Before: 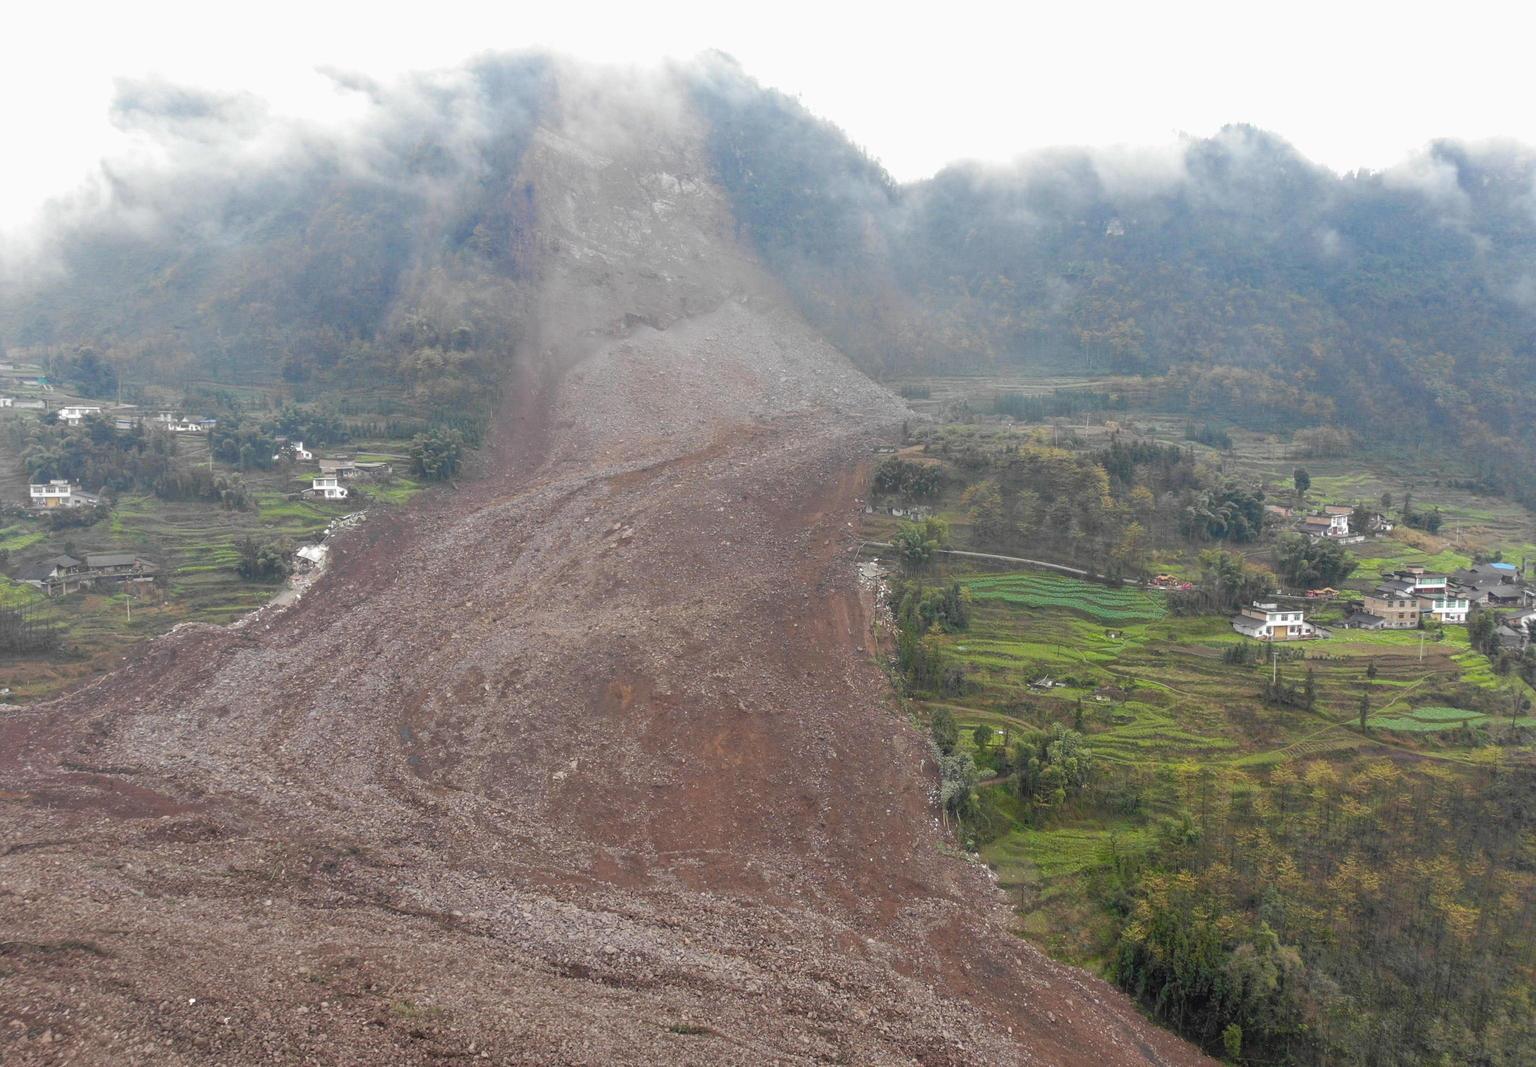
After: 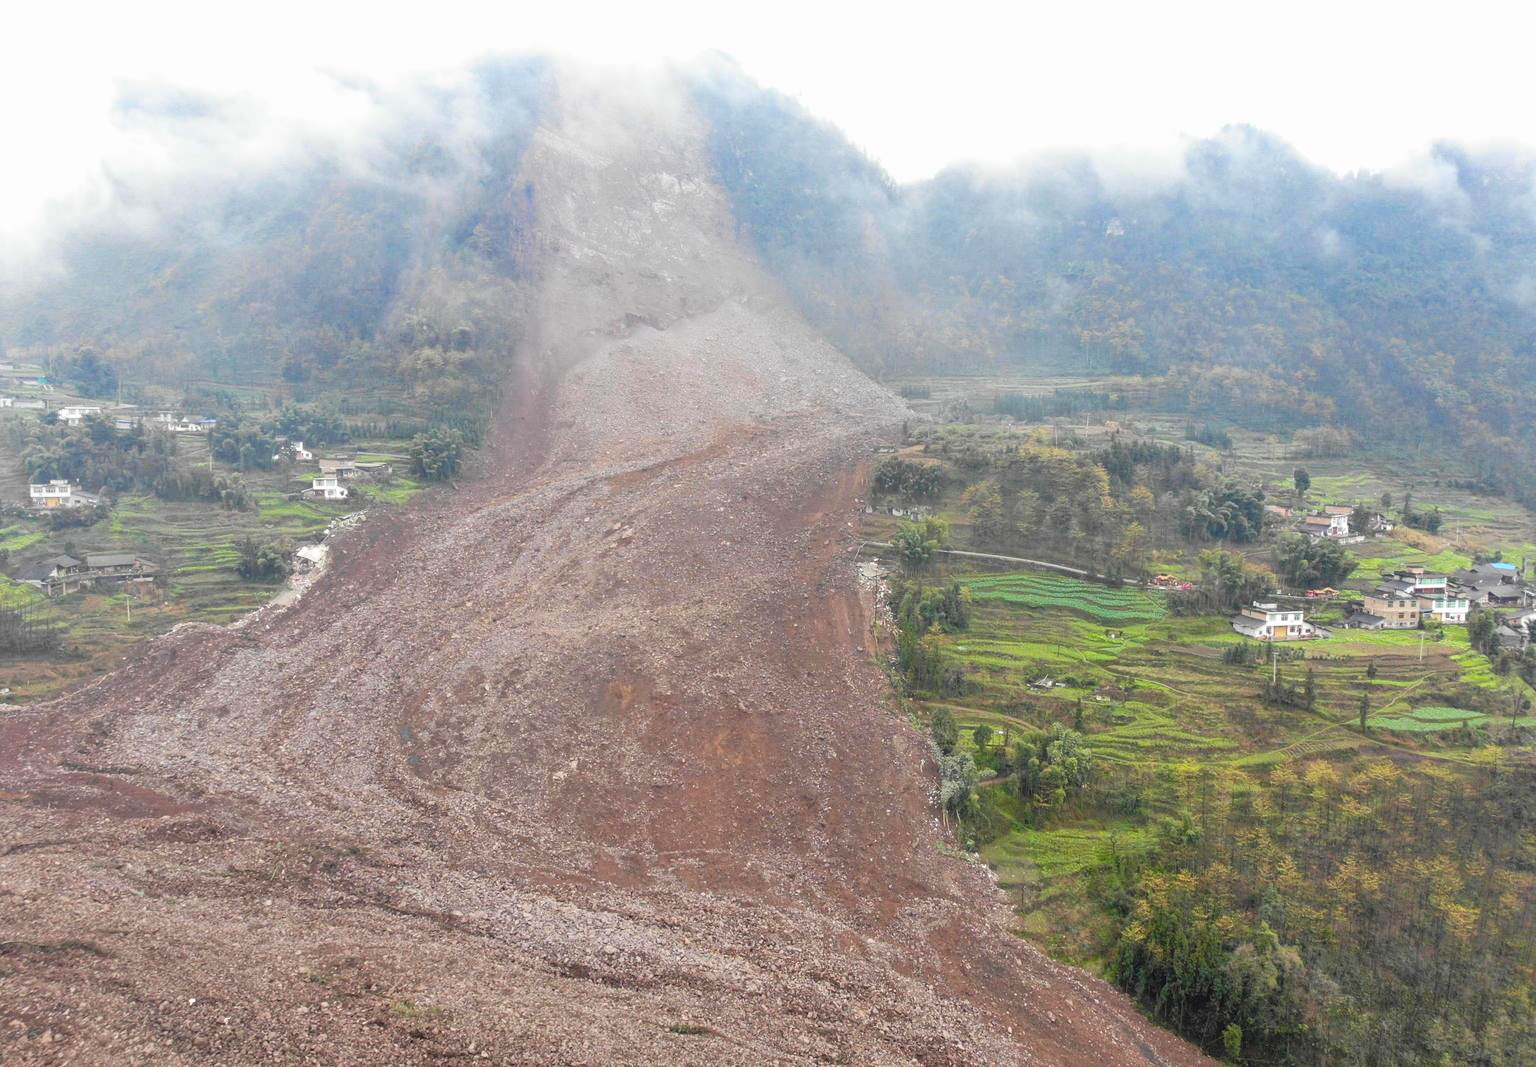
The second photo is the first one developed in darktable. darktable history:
contrast brightness saturation: contrast 0.201, brightness 0.167, saturation 0.222
